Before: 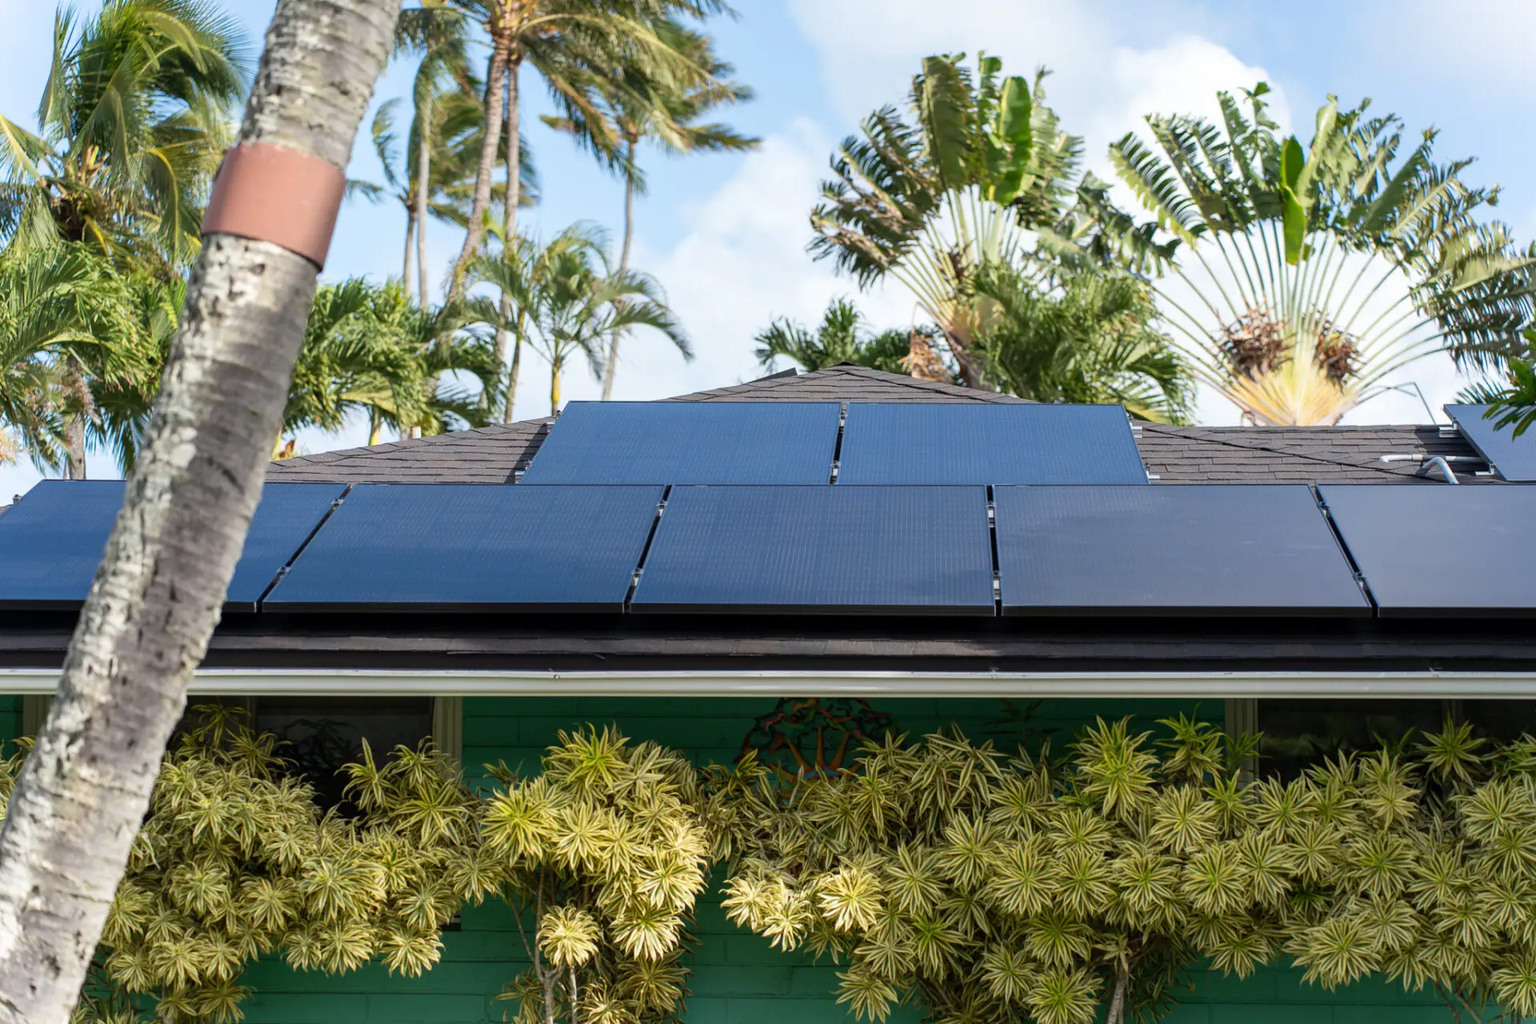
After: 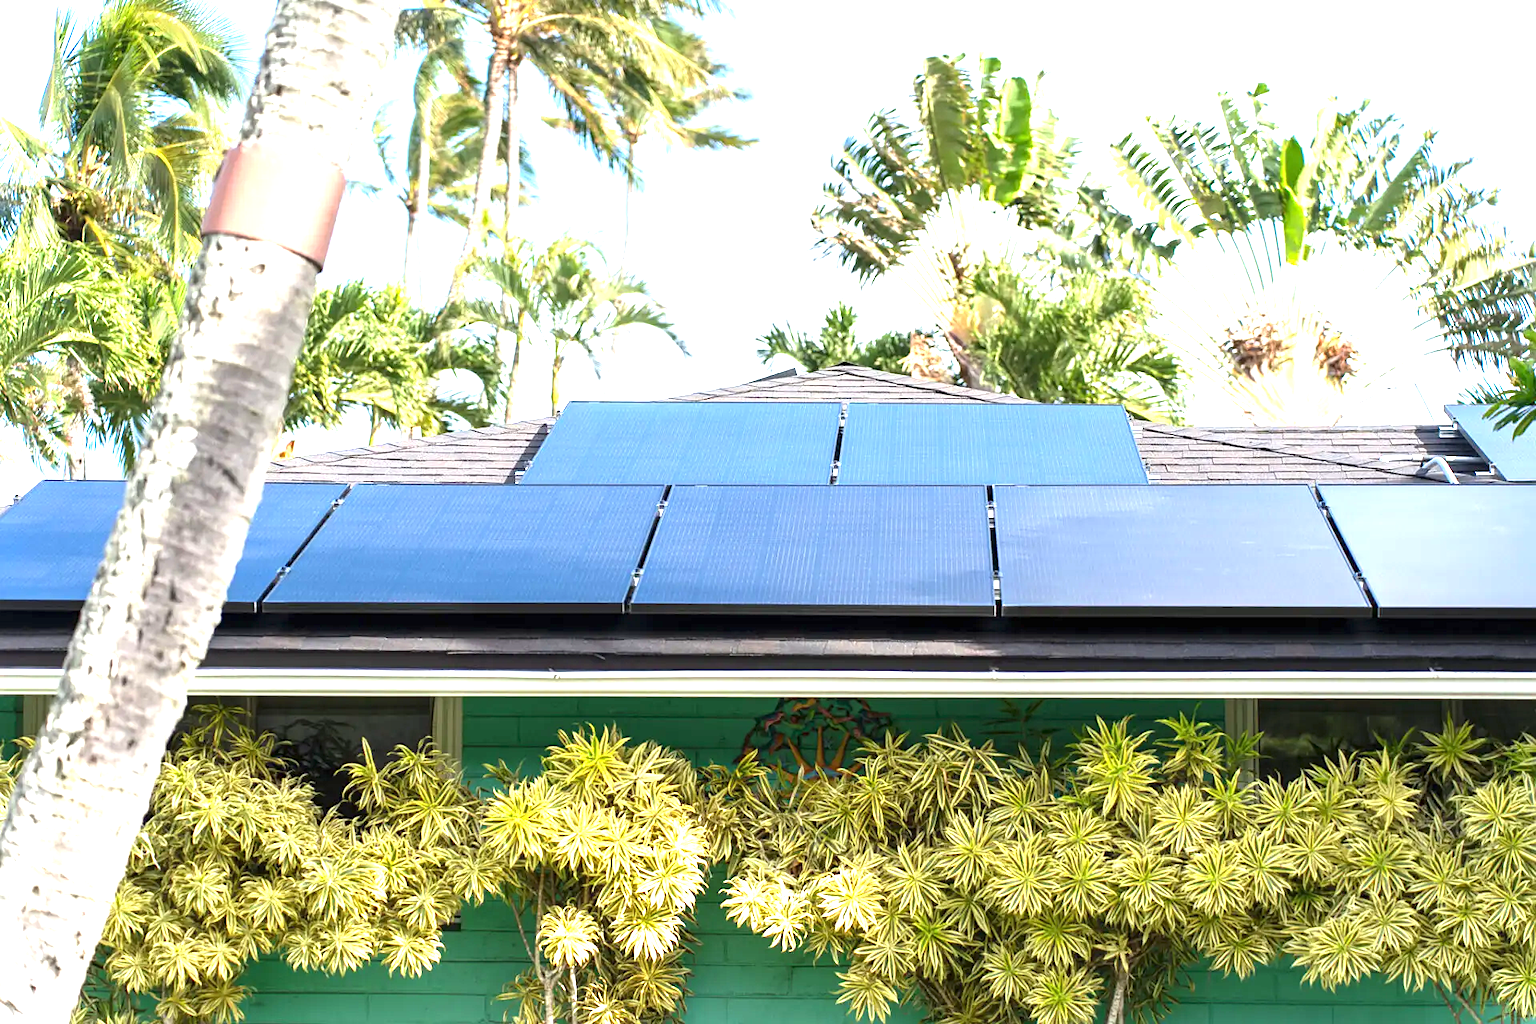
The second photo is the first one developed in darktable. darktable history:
exposure: black level correction 0, exposure 1.755 EV, compensate highlight preservation false
sharpen: amount 0.212
